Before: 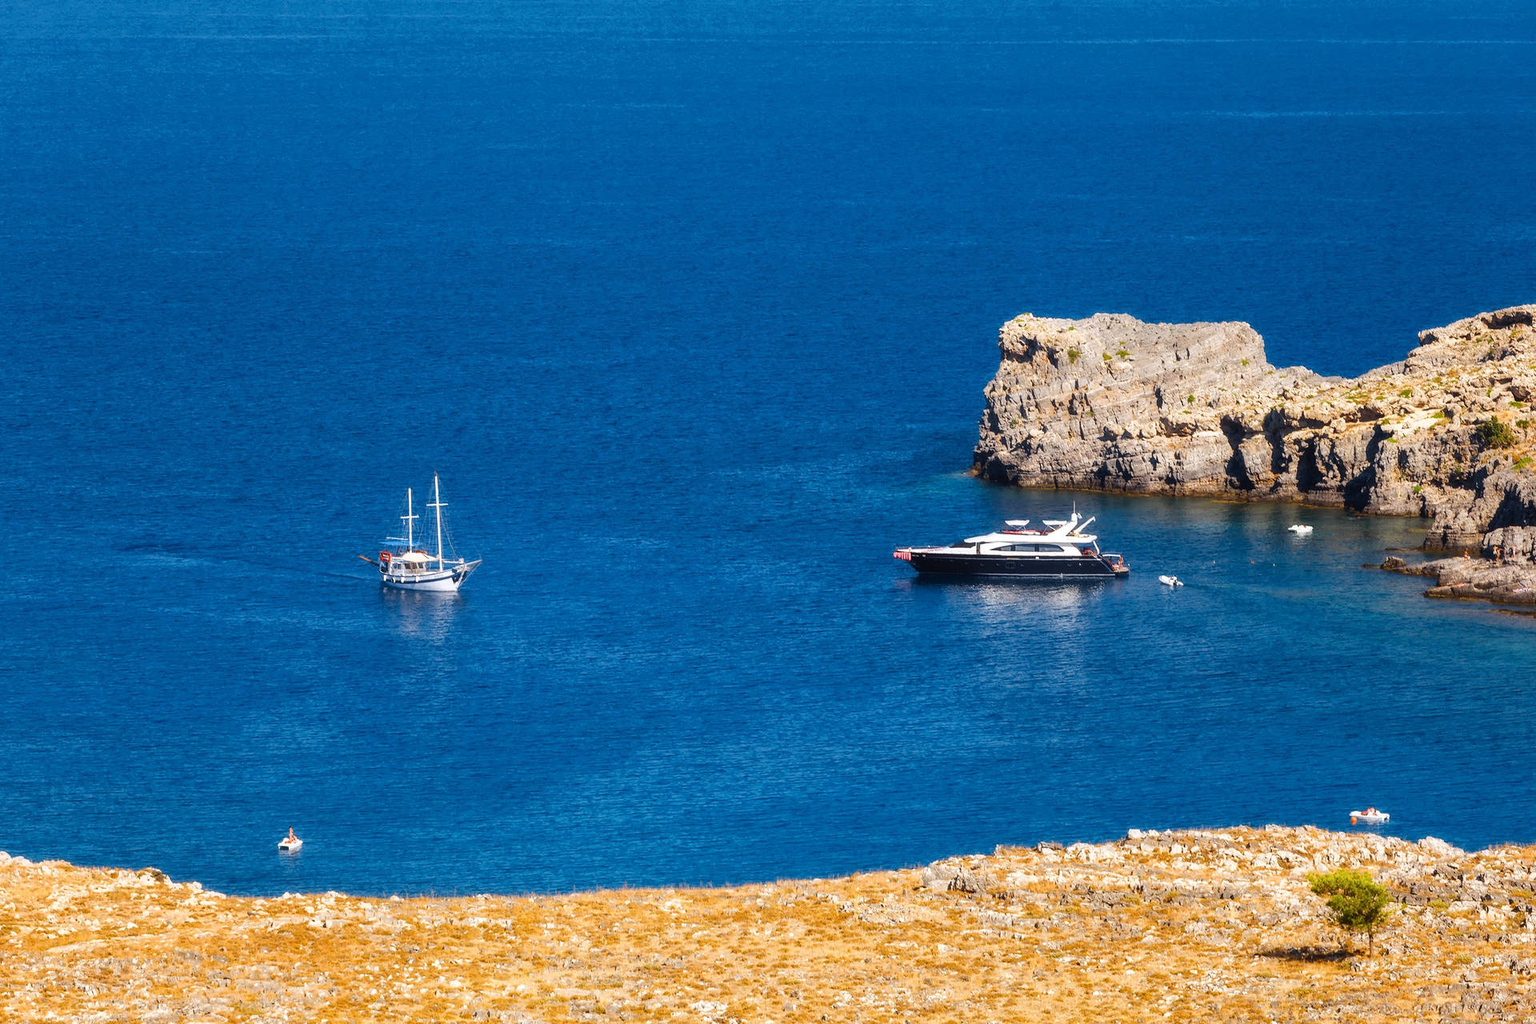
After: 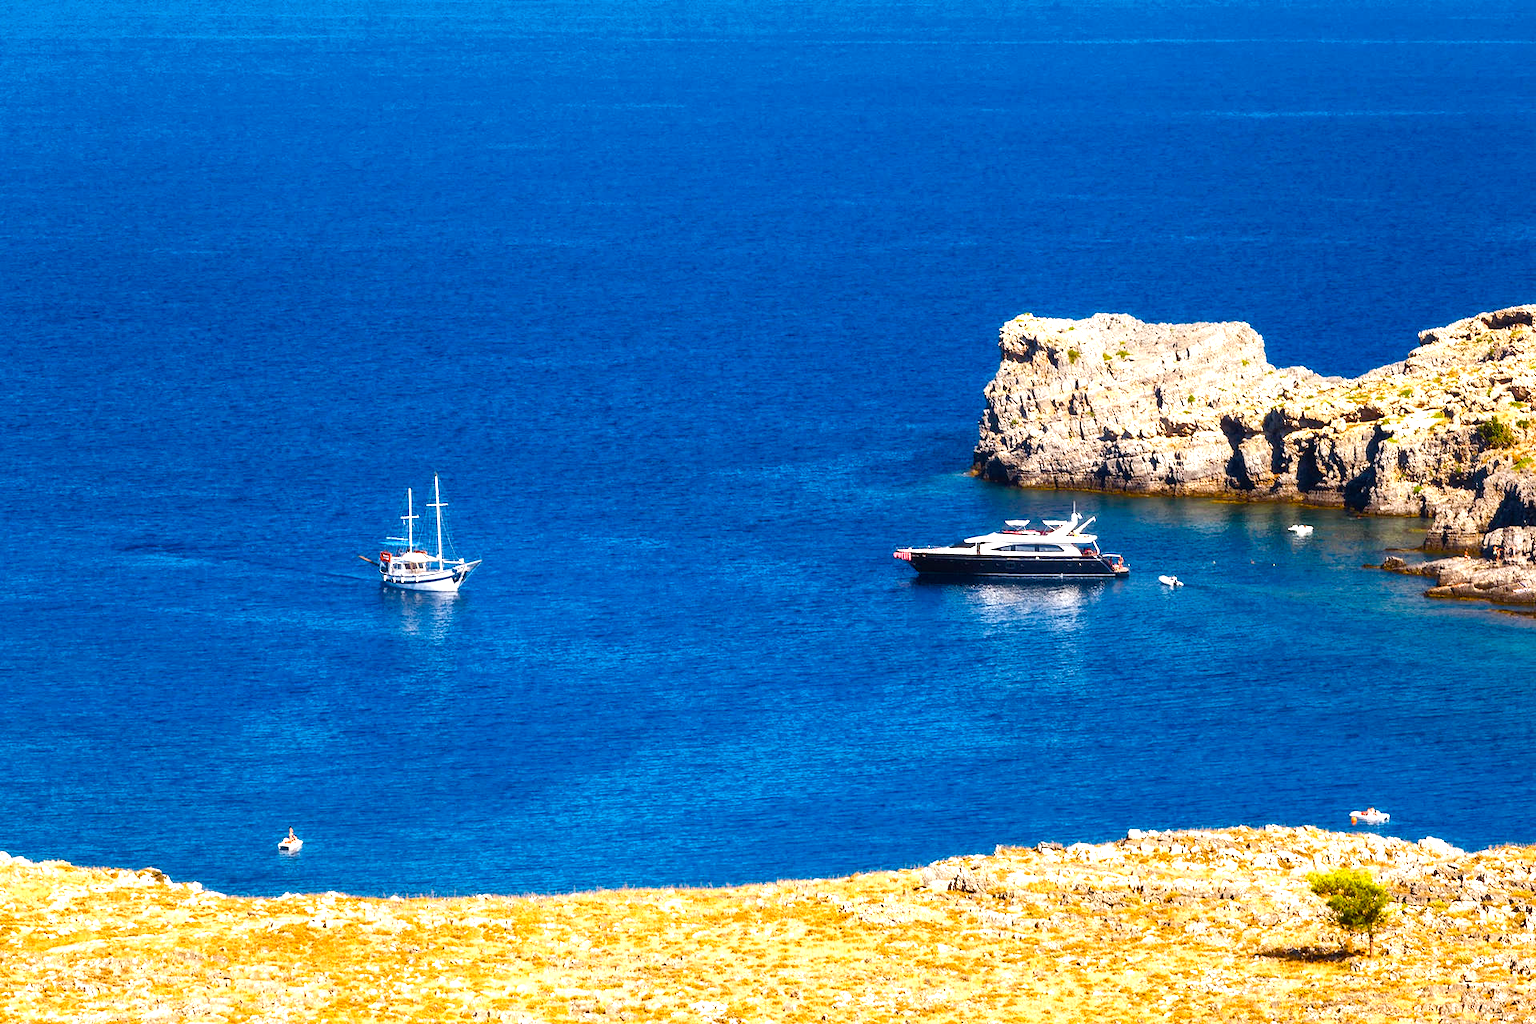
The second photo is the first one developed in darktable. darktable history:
color balance rgb: linear chroma grading › global chroma 0.442%, perceptual saturation grading › global saturation 20%, perceptual saturation grading › highlights -24.853%, perceptual saturation grading › shadows 49.888%, perceptual brilliance grading › global brilliance -17.959%, perceptual brilliance grading › highlights 28.289%, global vibrance 20%
contrast equalizer: y [[0.5, 0.5, 0.478, 0.5, 0.5, 0.5], [0.5 ×6], [0.5 ×6], [0 ×6], [0 ×6]]
exposure: black level correction 0.001, exposure 0.498 EV, compensate highlight preservation false
